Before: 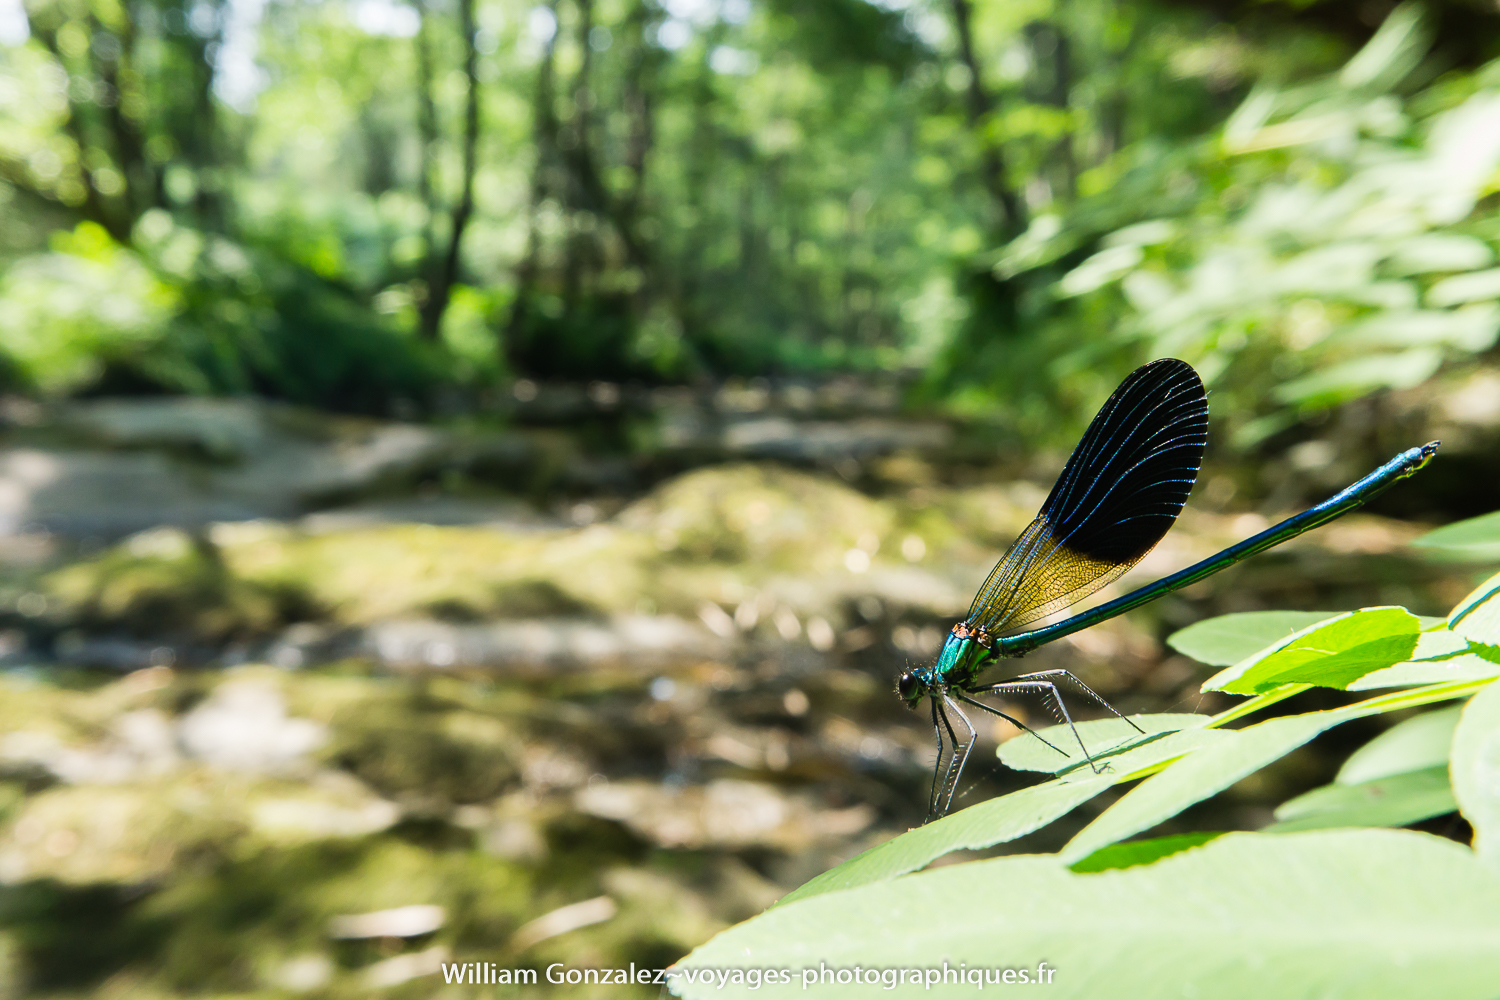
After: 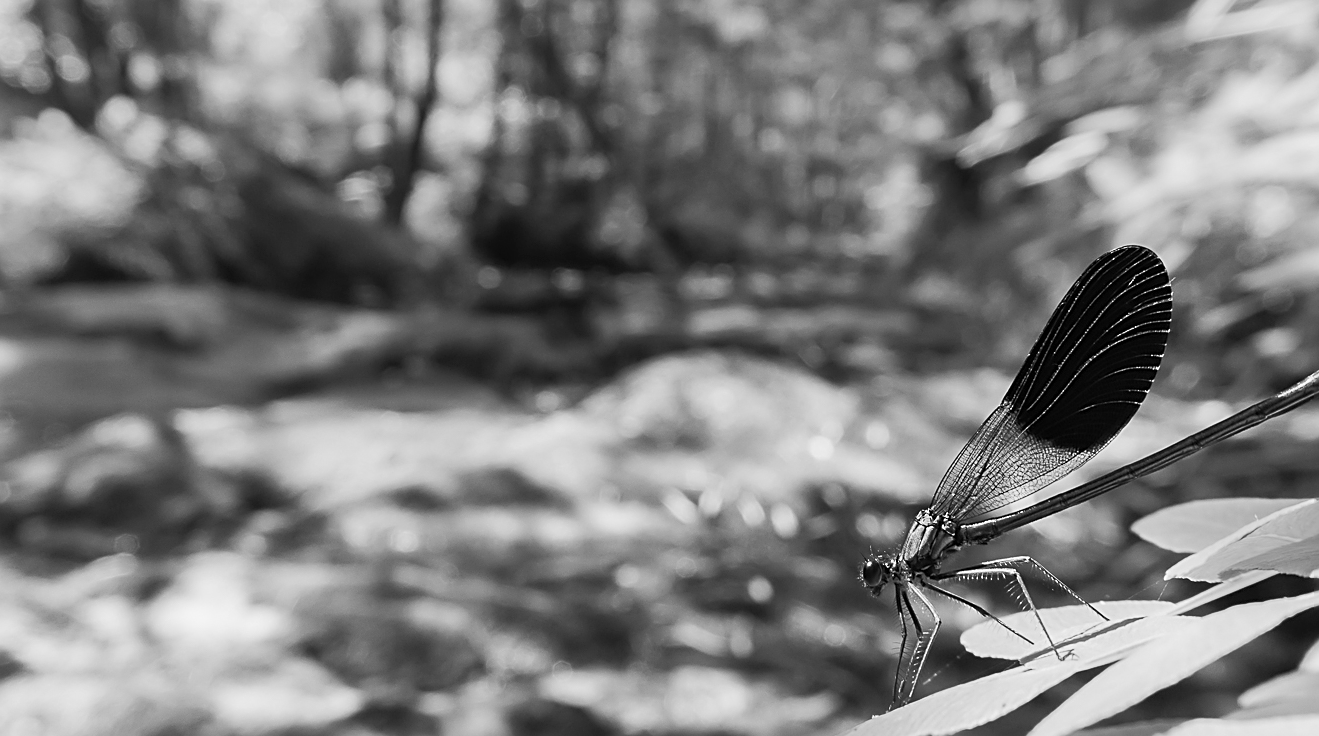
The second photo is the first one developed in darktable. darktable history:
color balance rgb: perceptual saturation grading › global saturation 20%, global vibrance 20%
monochrome: a 16.06, b 15.48, size 1
sharpen: on, module defaults
shadows and highlights: shadows 43.06, highlights 6.94
crop and rotate: left 2.425%, top 11.305%, right 9.6%, bottom 15.08%
